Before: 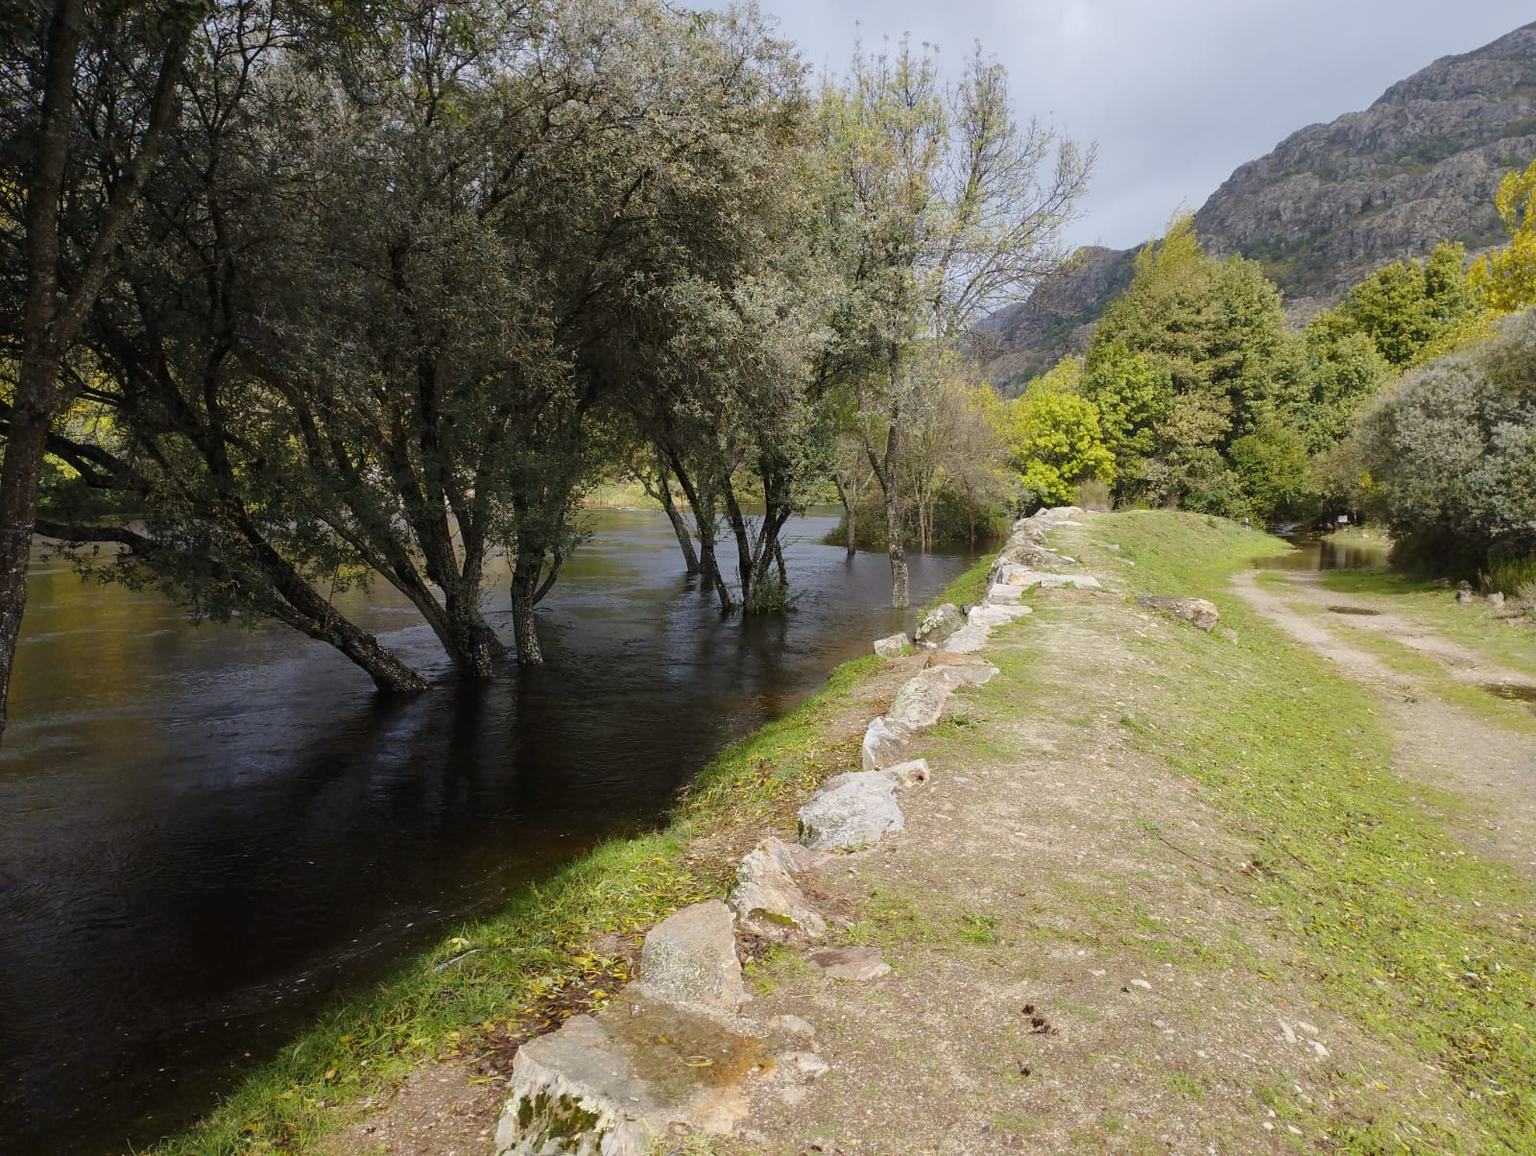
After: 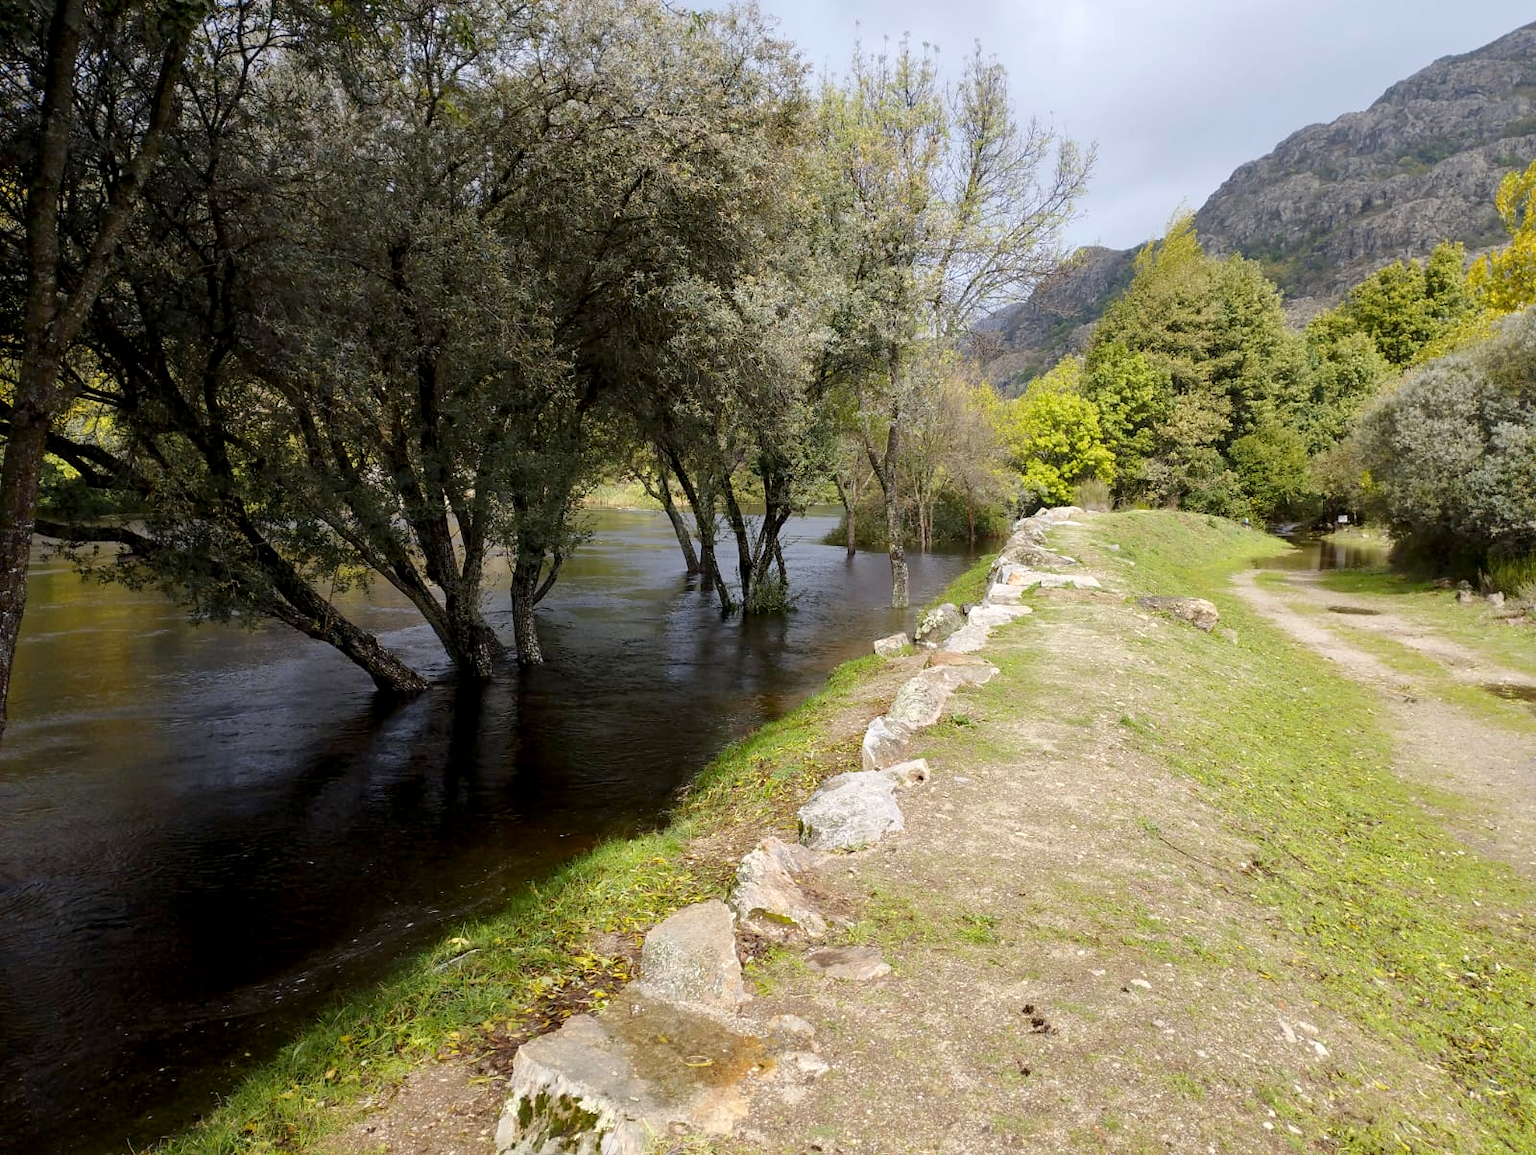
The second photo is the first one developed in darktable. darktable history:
exposure: black level correction 0.005, exposure 0.288 EV, compensate highlight preservation false
